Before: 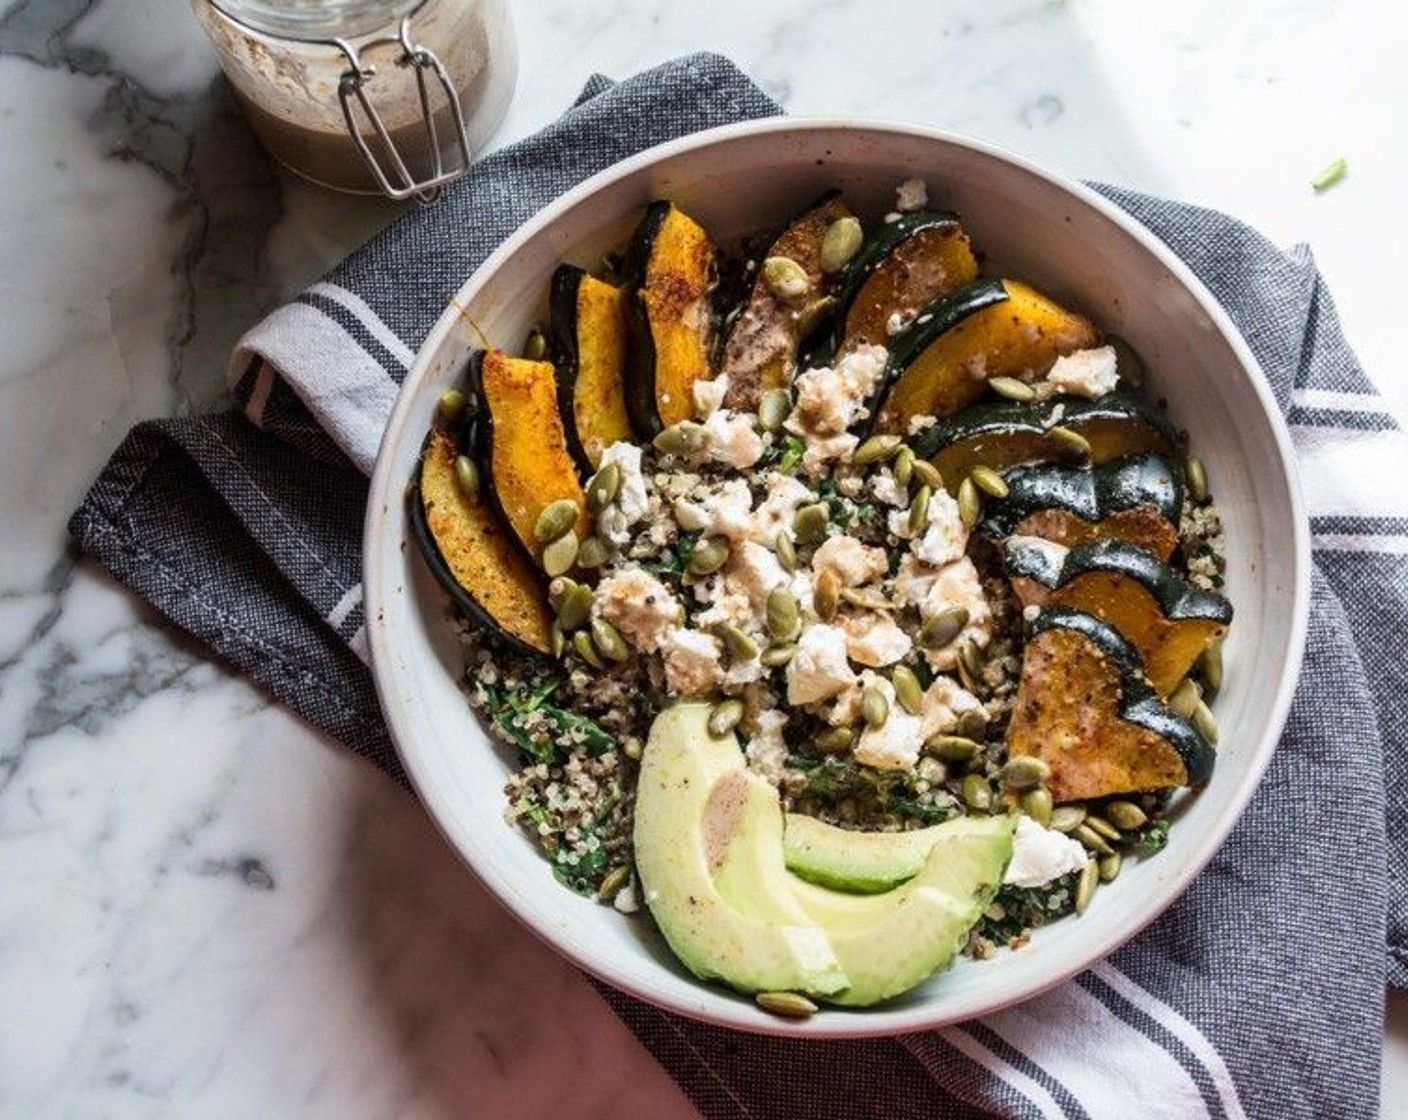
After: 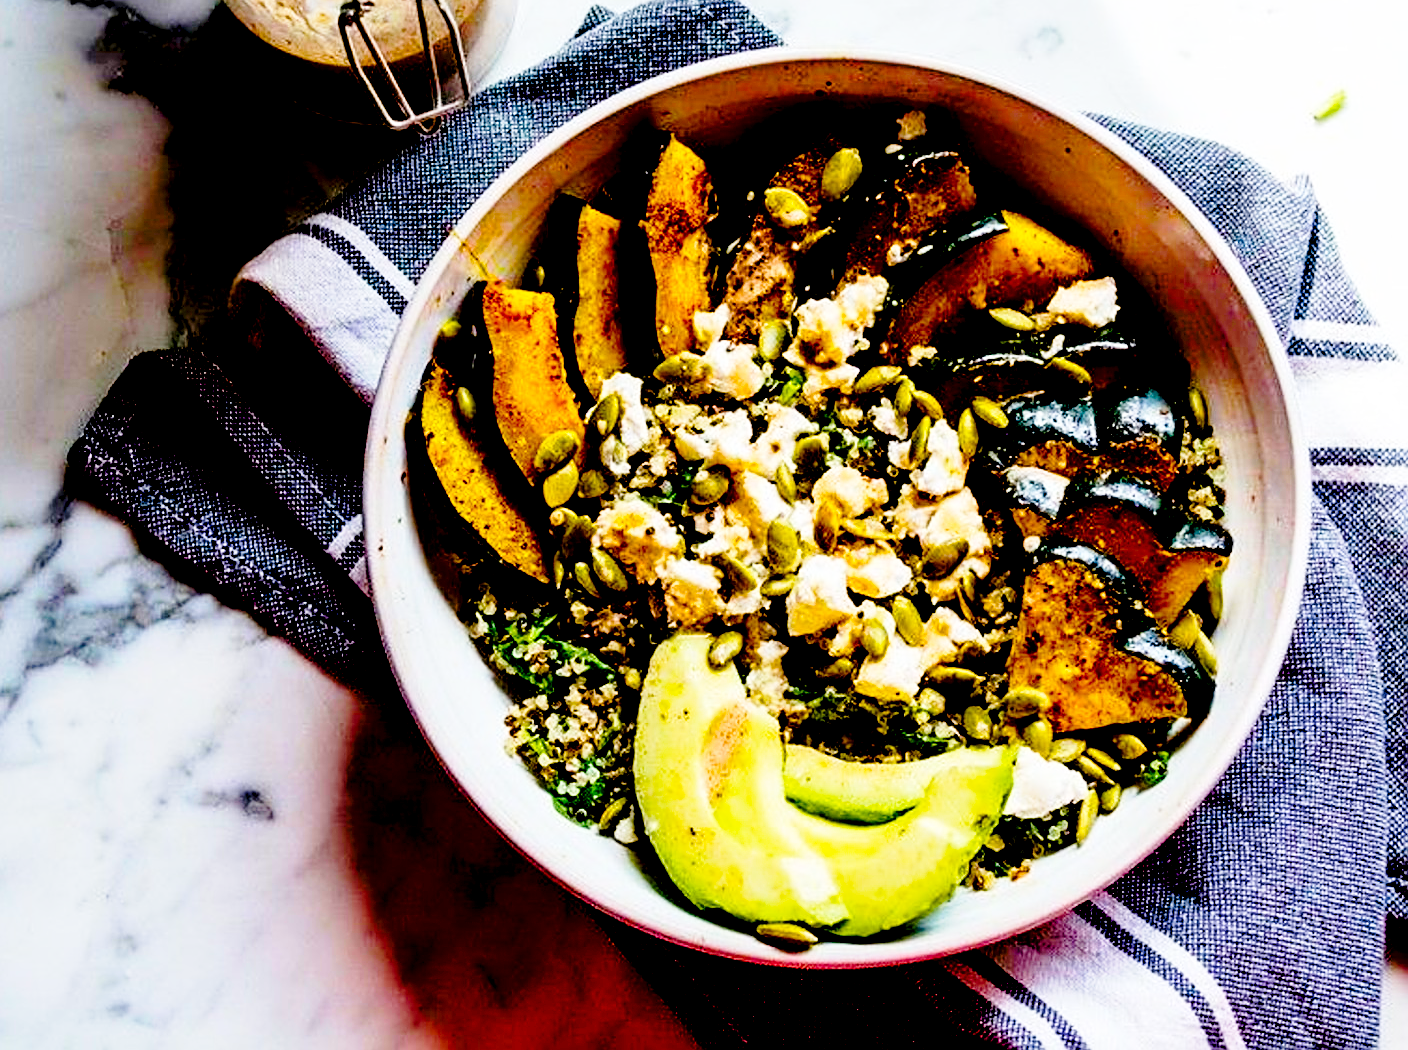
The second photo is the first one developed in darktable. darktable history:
crop and rotate: top 6.238%
sharpen: on, module defaults
base curve: curves: ch0 [(0, 0) (0.028, 0.03) (0.121, 0.232) (0.46, 0.748) (0.859, 0.968) (1, 1)], exposure shift 0.575, preserve colors none
exposure: black level correction 0.058, compensate highlight preservation false
color balance rgb: linear chroma grading › shadows 9.539%, linear chroma grading › highlights 9.292%, linear chroma grading › global chroma 15.155%, linear chroma grading › mid-tones 14.599%, perceptual saturation grading › global saturation 41.096%, global vibrance 20%
